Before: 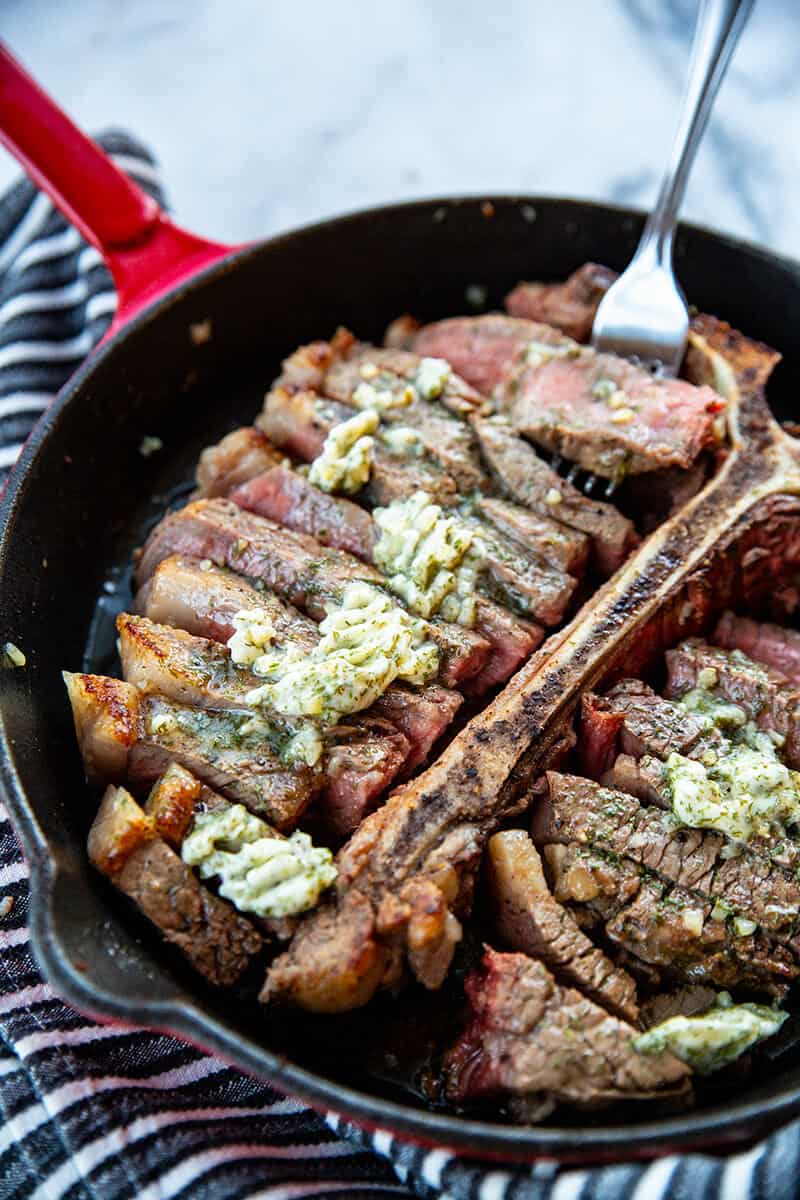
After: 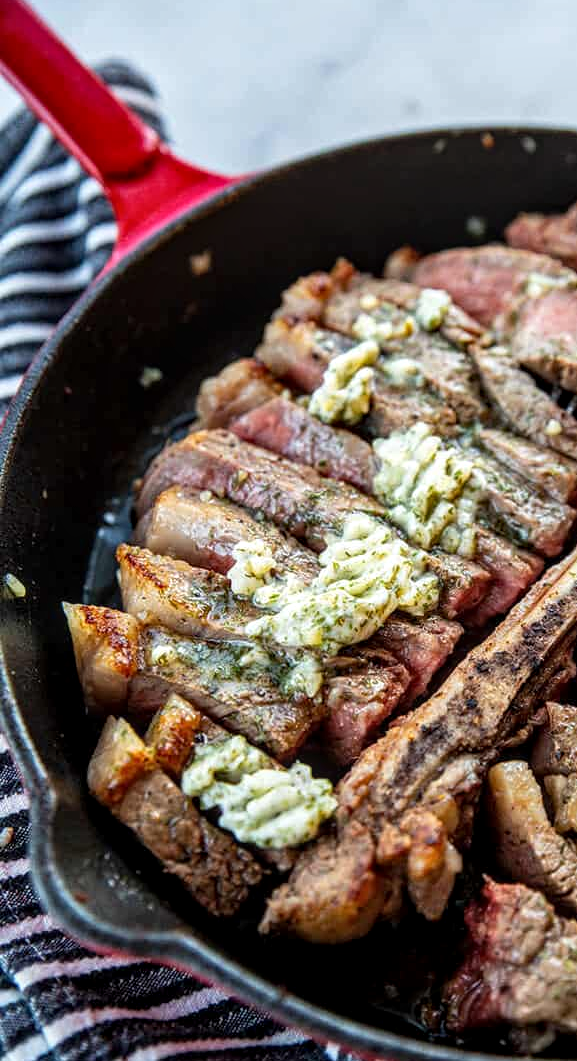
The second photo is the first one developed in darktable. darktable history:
local contrast: detail 130%
crop: top 5.782%, right 27.866%, bottom 5.72%
